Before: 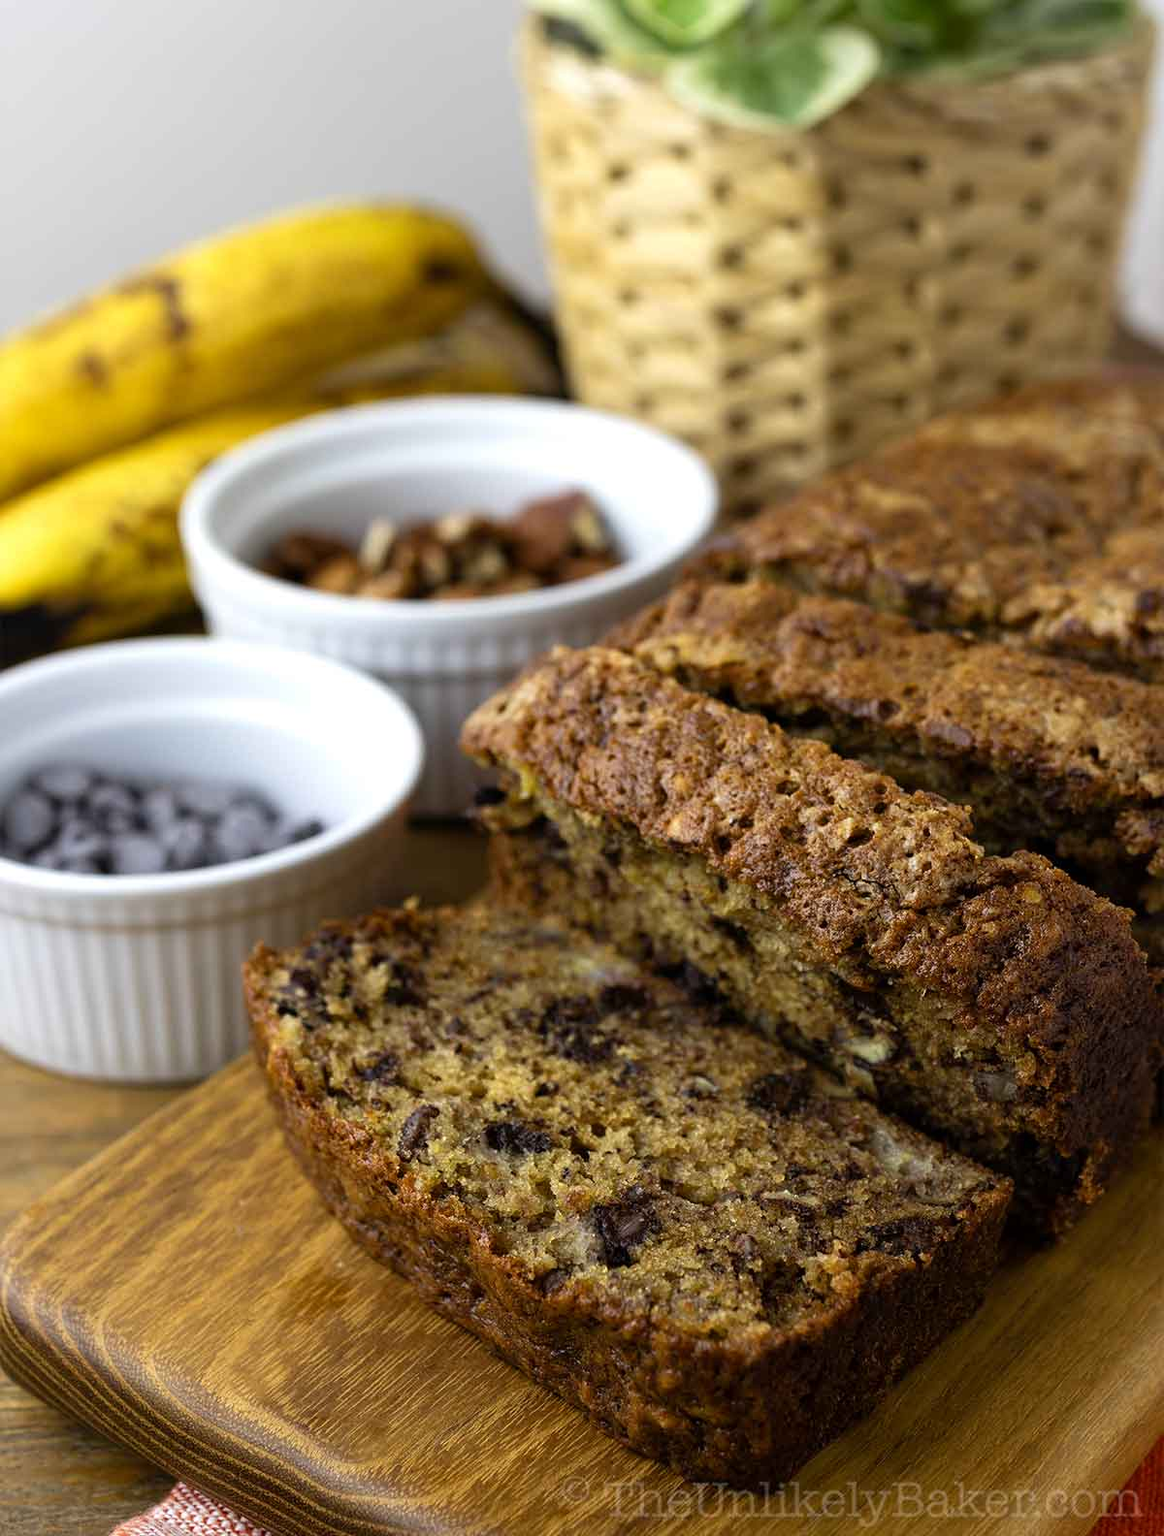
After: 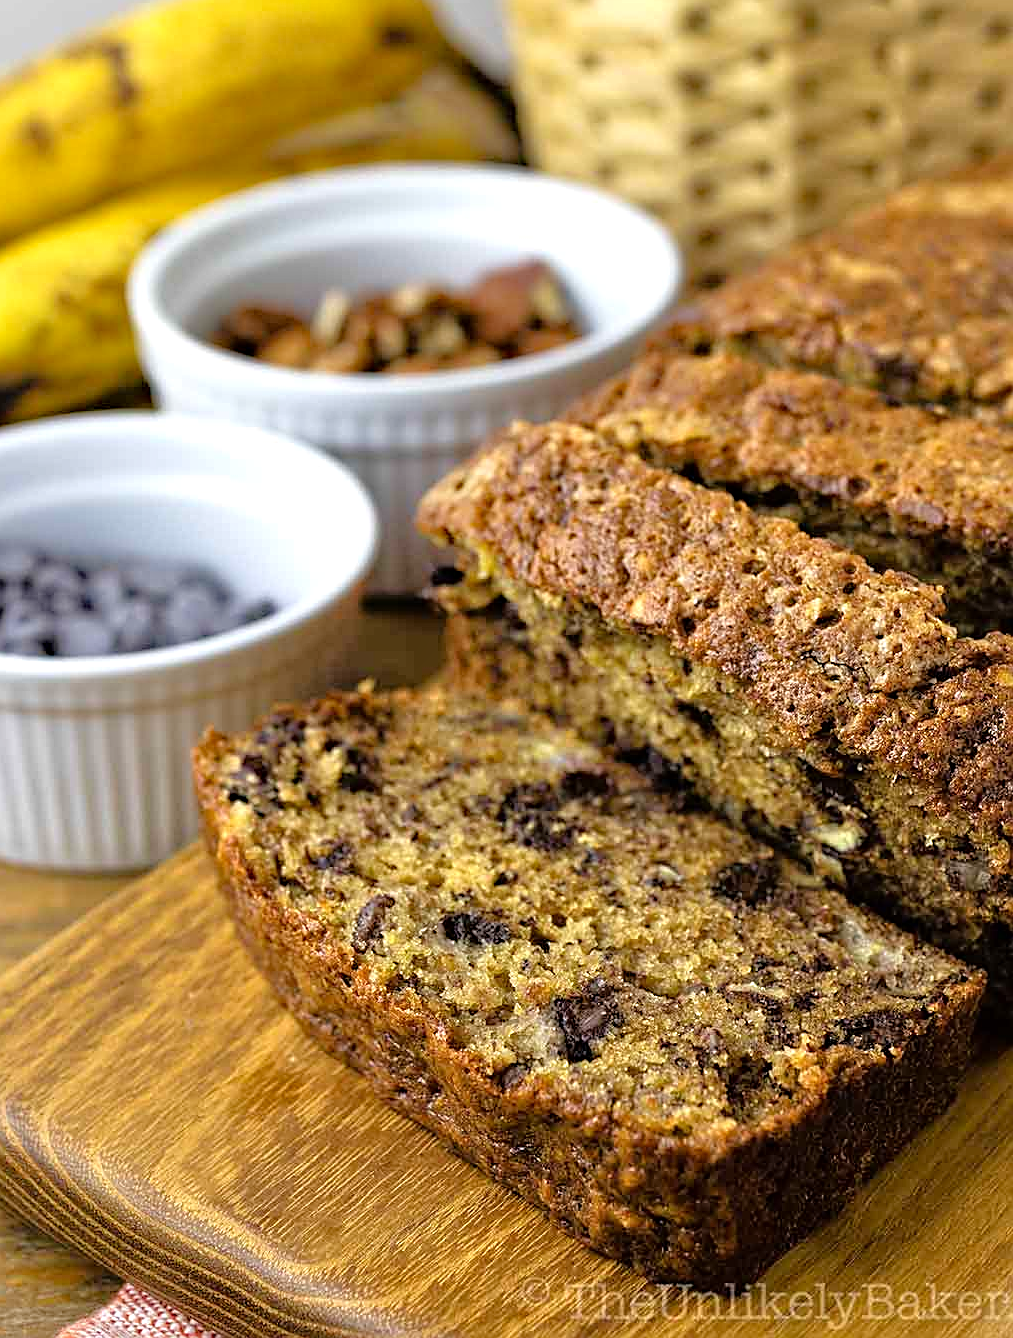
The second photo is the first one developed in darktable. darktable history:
crop and rotate: left 4.842%, top 15.51%, right 10.668%
shadows and highlights: shadows 12, white point adjustment 1.2, highlights -0.36, soften with gaussian
tone equalizer: -7 EV 0.15 EV, -6 EV 0.6 EV, -5 EV 1.15 EV, -4 EV 1.33 EV, -3 EV 1.15 EV, -2 EV 0.6 EV, -1 EV 0.15 EV, mask exposure compensation -0.5 EV
sharpen: on, module defaults
haze removal: compatibility mode true, adaptive false
